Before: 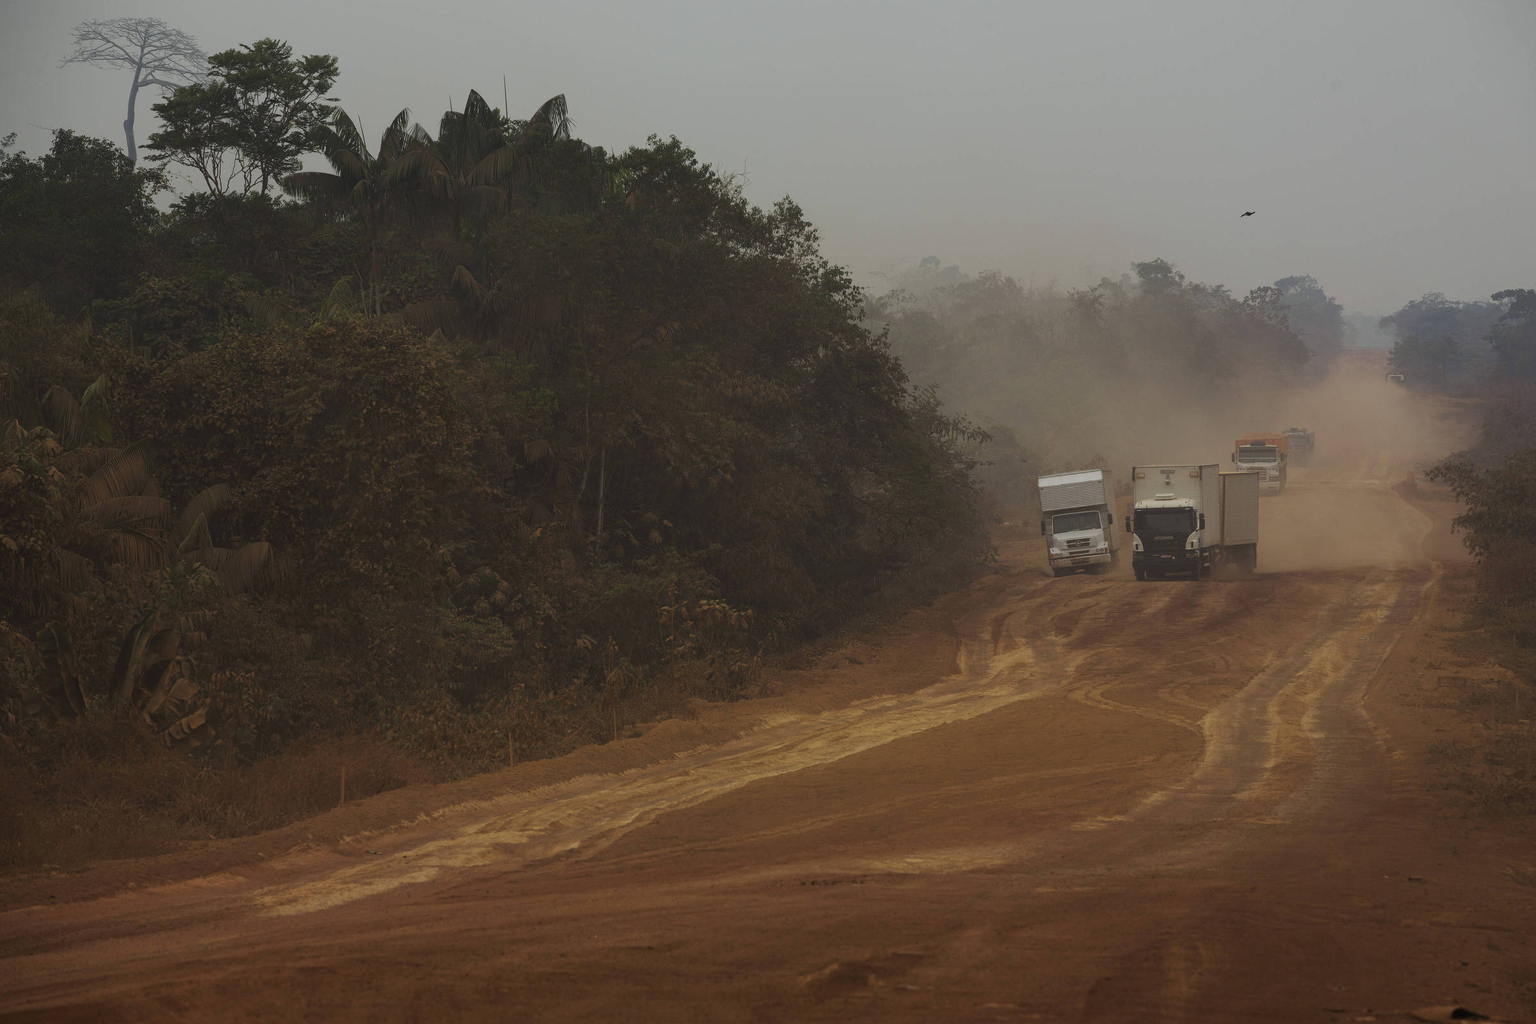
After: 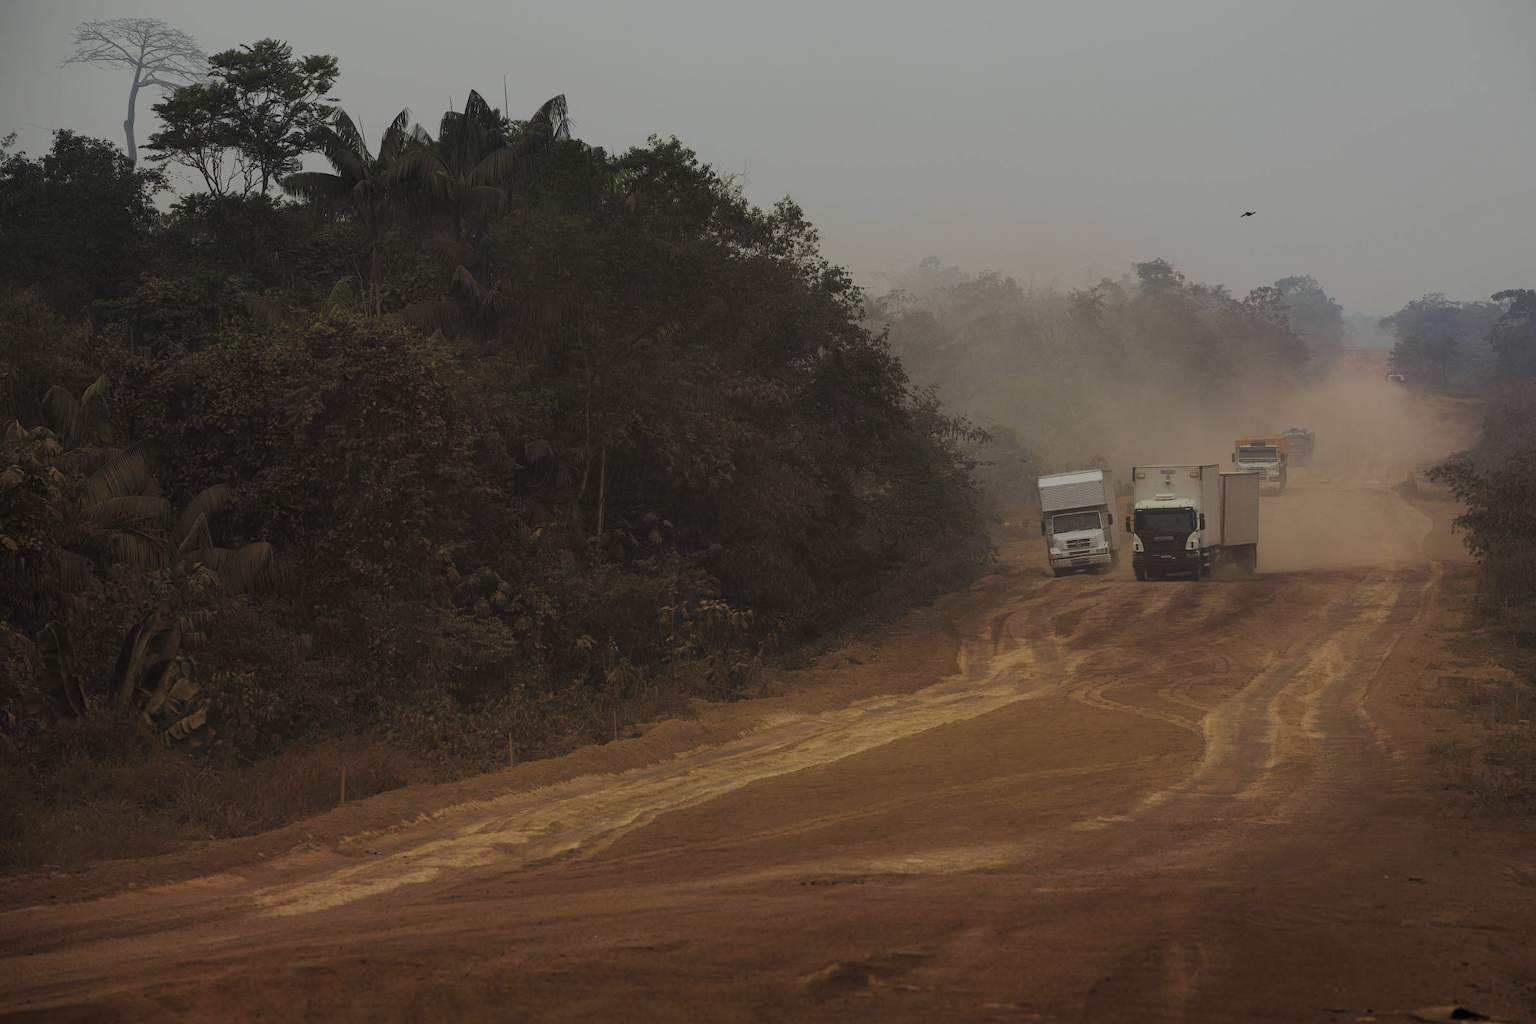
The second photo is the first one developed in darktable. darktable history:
filmic rgb: black relative exposure -6.95 EV, white relative exposure 5.61 EV, hardness 2.86, color science v5 (2021), contrast in shadows safe, contrast in highlights safe
